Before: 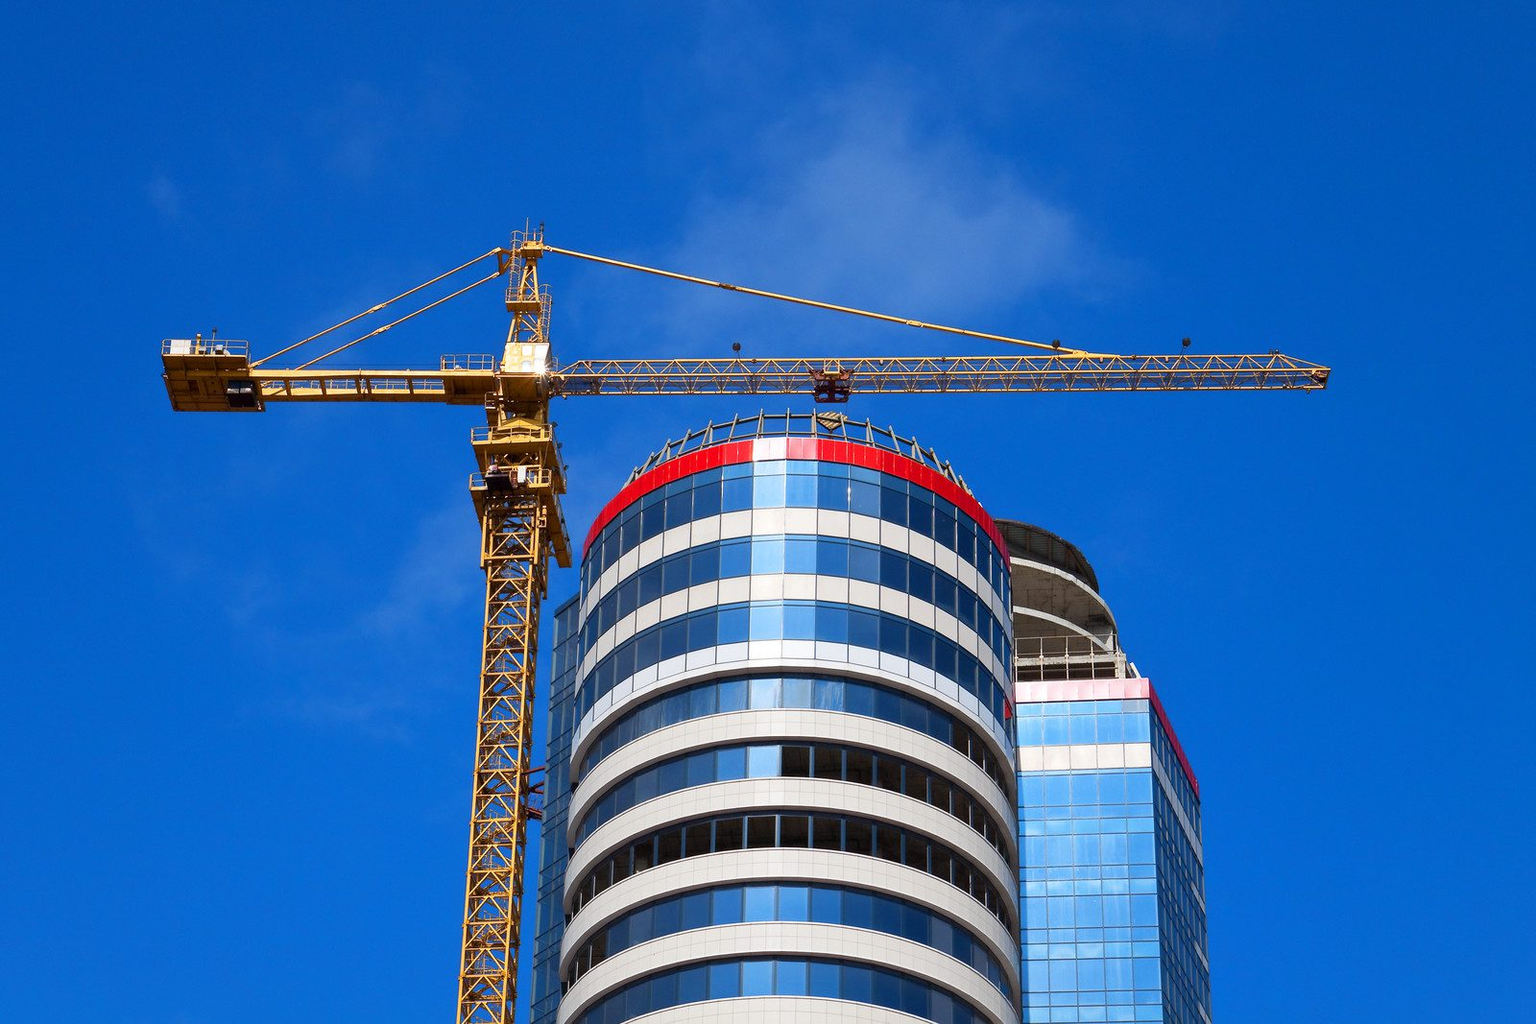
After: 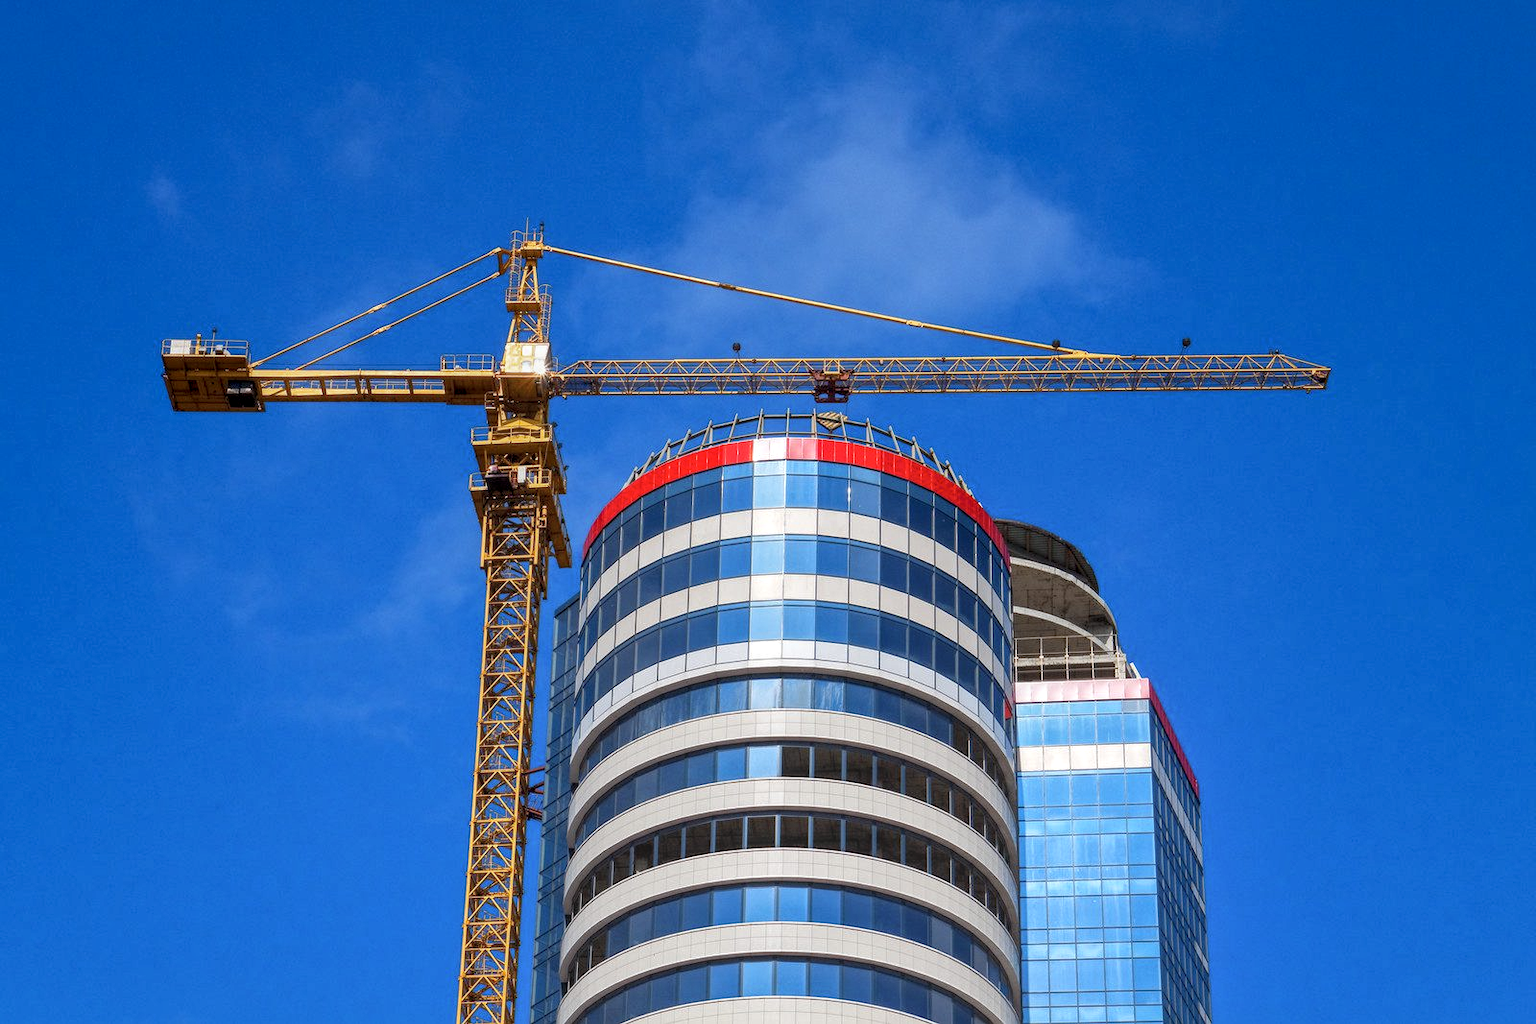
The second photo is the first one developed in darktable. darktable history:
local contrast: highlights 75%, shadows 55%, detail 176%, midtone range 0.21
